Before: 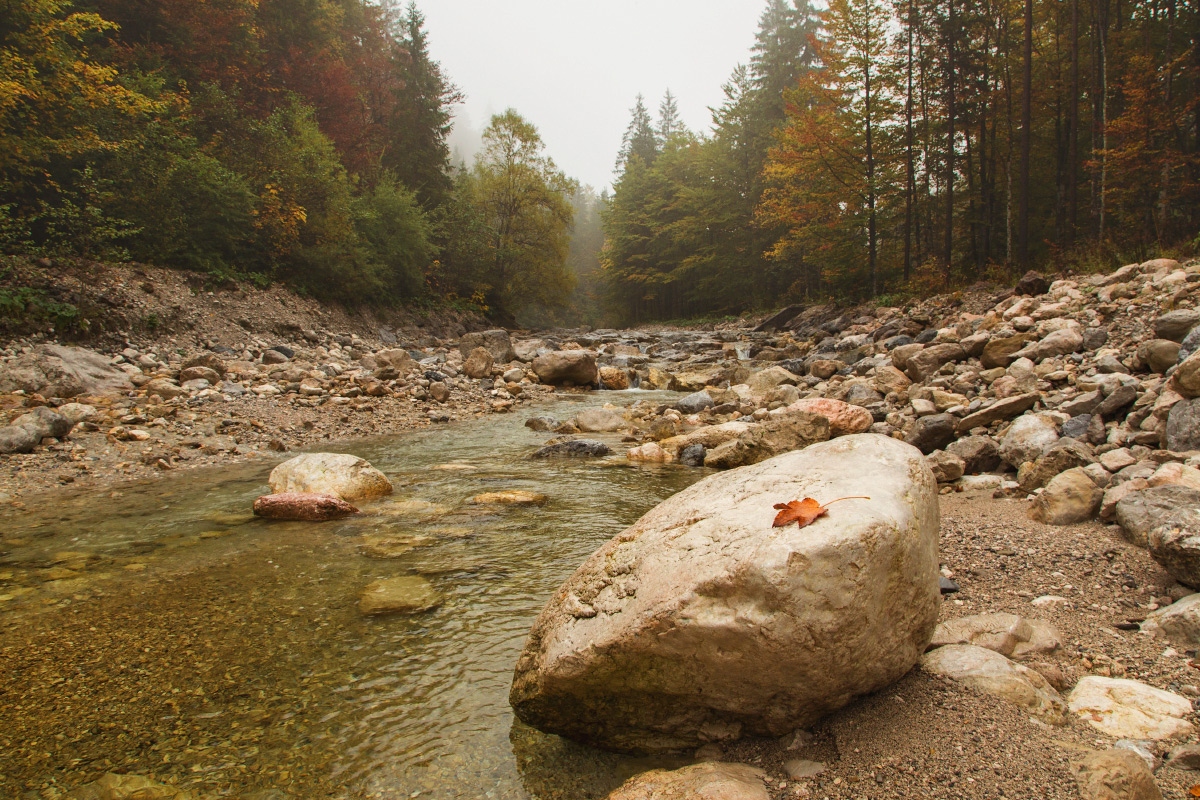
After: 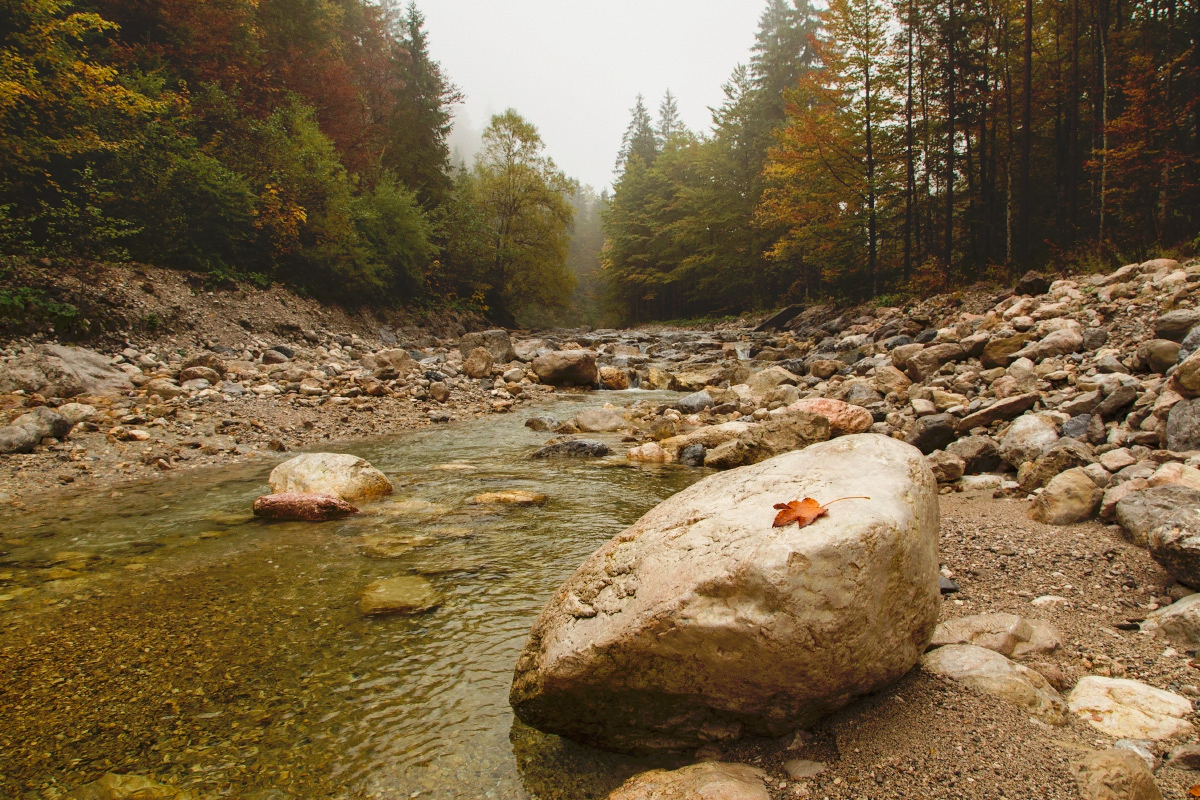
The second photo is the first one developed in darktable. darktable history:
tone curve: curves: ch0 [(0, 0) (0.003, 0.004) (0.011, 0.005) (0.025, 0.014) (0.044, 0.037) (0.069, 0.059) (0.1, 0.096) (0.136, 0.116) (0.177, 0.133) (0.224, 0.177) (0.277, 0.255) (0.335, 0.319) (0.399, 0.385) (0.468, 0.457) (0.543, 0.545) (0.623, 0.621) (0.709, 0.705) (0.801, 0.801) (0.898, 0.901) (1, 1)], preserve colors none
